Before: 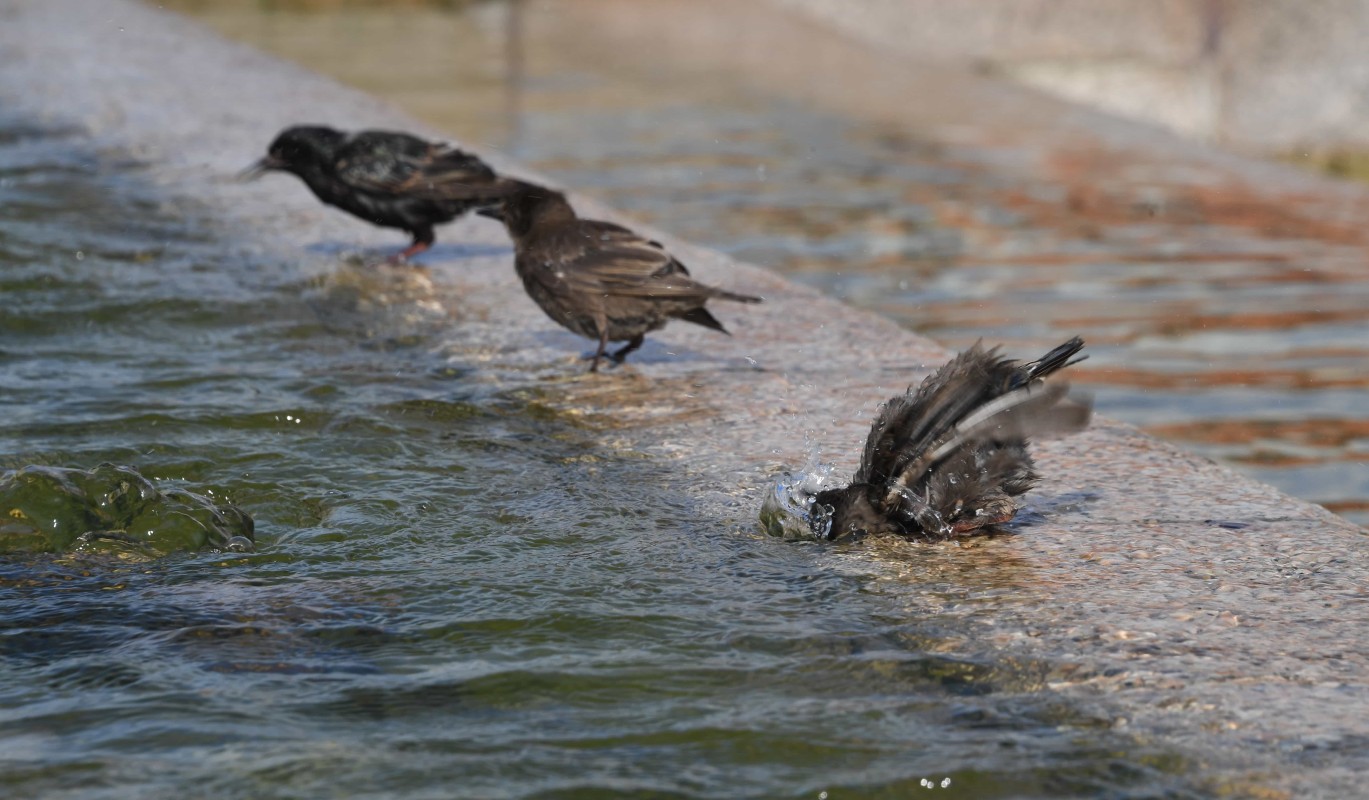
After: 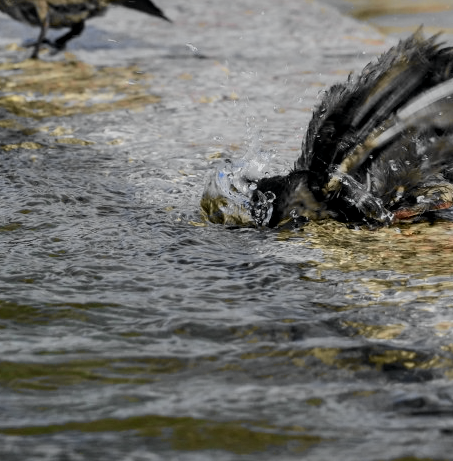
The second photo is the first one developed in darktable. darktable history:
filmic rgb: black relative exposure -7.65 EV, white relative exposure 4.56 EV, hardness 3.61, color science v6 (2022)
tone curve: curves: ch0 [(0, 0) (0.071, 0.058) (0.266, 0.268) (0.498, 0.542) (0.766, 0.807) (1, 0.983)]; ch1 [(0, 0) (0.346, 0.307) (0.408, 0.387) (0.463, 0.465) (0.482, 0.493) (0.502, 0.499) (0.517, 0.502) (0.55, 0.548) (0.597, 0.61) (0.651, 0.698) (1, 1)]; ch2 [(0, 0) (0.346, 0.34) (0.434, 0.46) (0.485, 0.494) (0.5, 0.498) (0.517, 0.506) (0.526, 0.539) (0.583, 0.603) (0.625, 0.659) (1, 1)], color space Lab, independent channels, preserve colors none
crop: left 40.878%, top 39.176%, right 25.993%, bottom 3.081%
local contrast: on, module defaults
